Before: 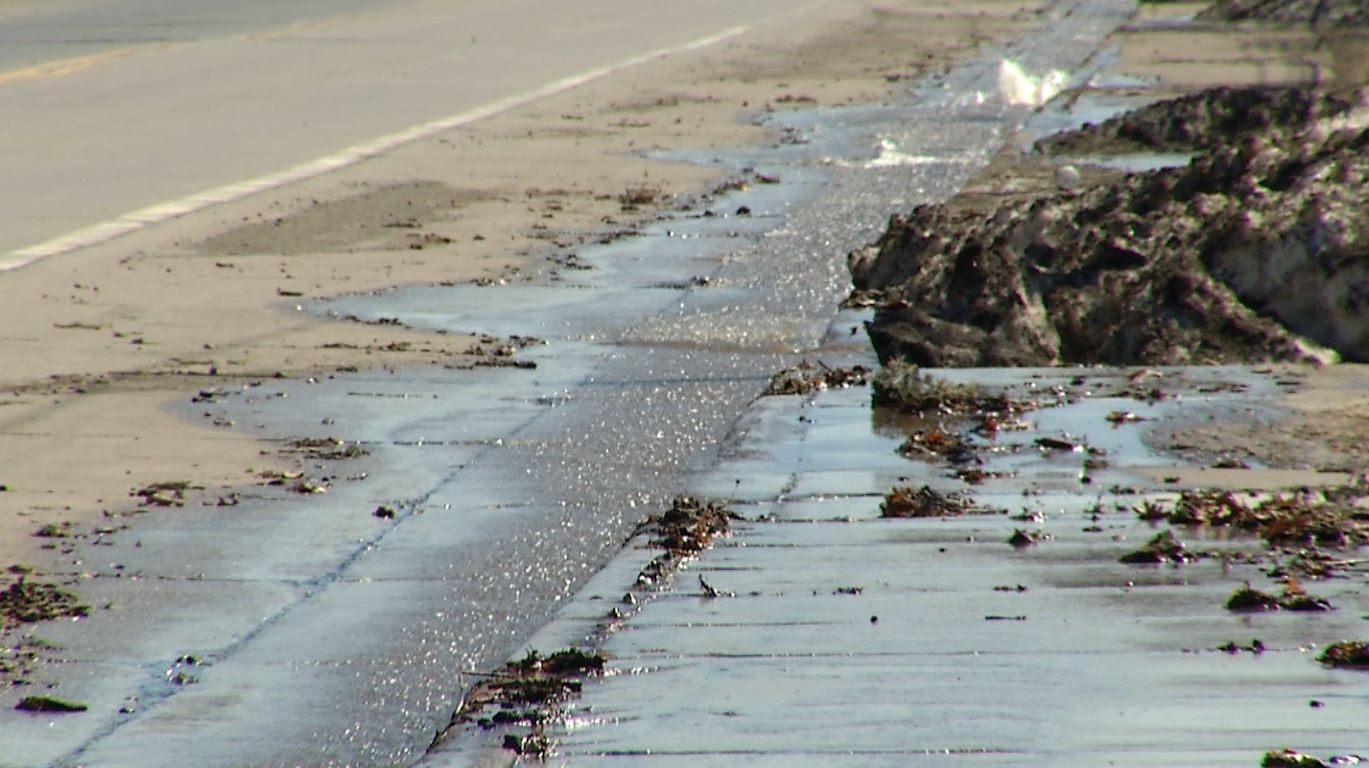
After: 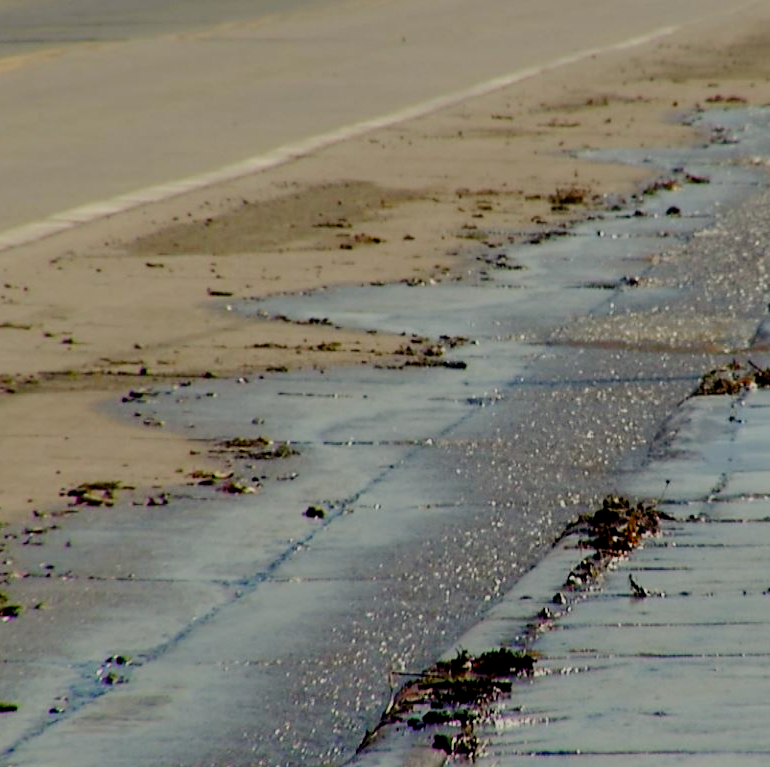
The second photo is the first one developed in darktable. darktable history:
crop: left 5.114%, right 38.589%
filmic rgb: middle gray luminance 29%, black relative exposure -10.3 EV, white relative exposure 5.5 EV, threshold 6 EV, target black luminance 0%, hardness 3.95, latitude 2.04%, contrast 1.132, highlights saturation mix 5%, shadows ↔ highlights balance 15.11%, preserve chrominance no, color science v3 (2019), use custom middle-gray values true, iterations of high-quality reconstruction 0, enable highlight reconstruction true
color balance rgb: shadows lift › chroma 3%, shadows lift › hue 280.8°, power › hue 330°, highlights gain › chroma 3%, highlights gain › hue 75.6°, global offset › luminance -1%, perceptual saturation grading › global saturation 20%, perceptual saturation grading › highlights -25%, perceptual saturation grading › shadows 50%, global vibrance 20%
